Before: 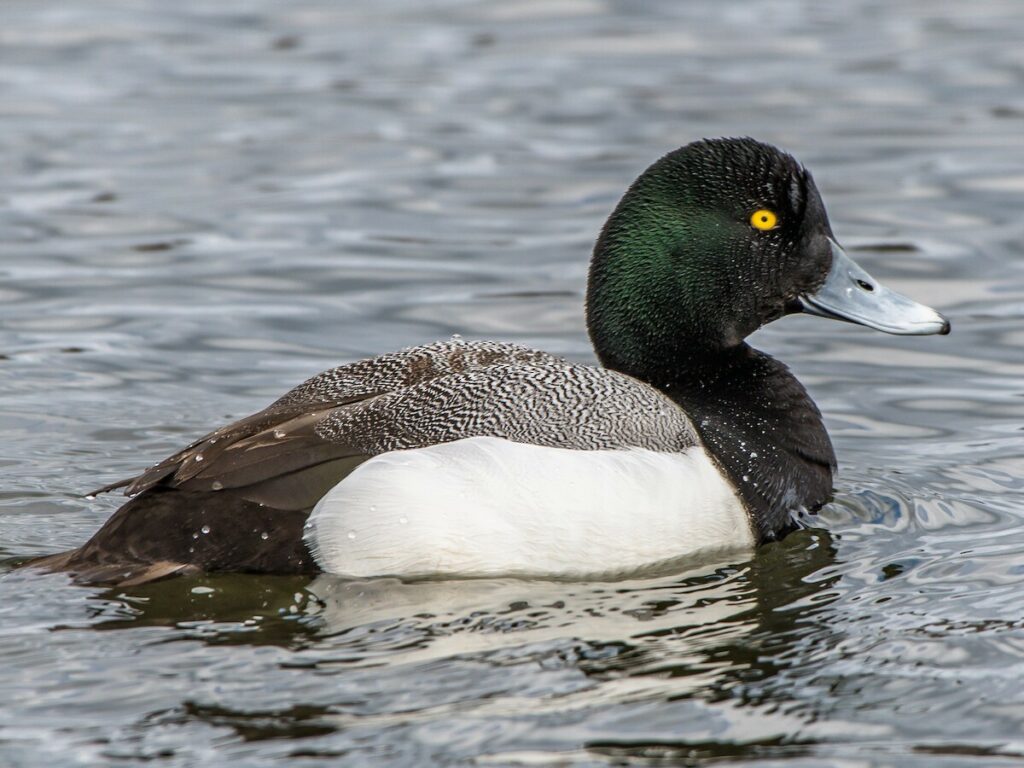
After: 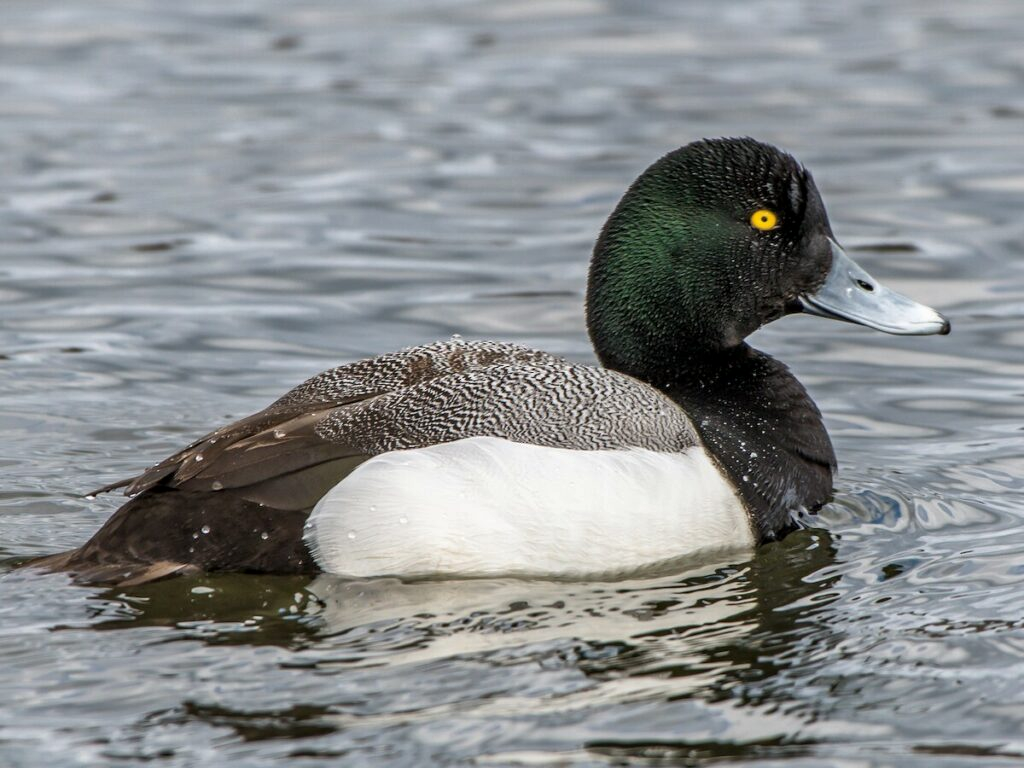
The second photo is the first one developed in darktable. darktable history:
shadows and highlights: radius 125.69, shadows 21.15, highlights -23.03, low approximation 0.01
local contrast: mode bilateral grid, contrast 21, coarseness 49, detail 119%, midtone range 0.2
